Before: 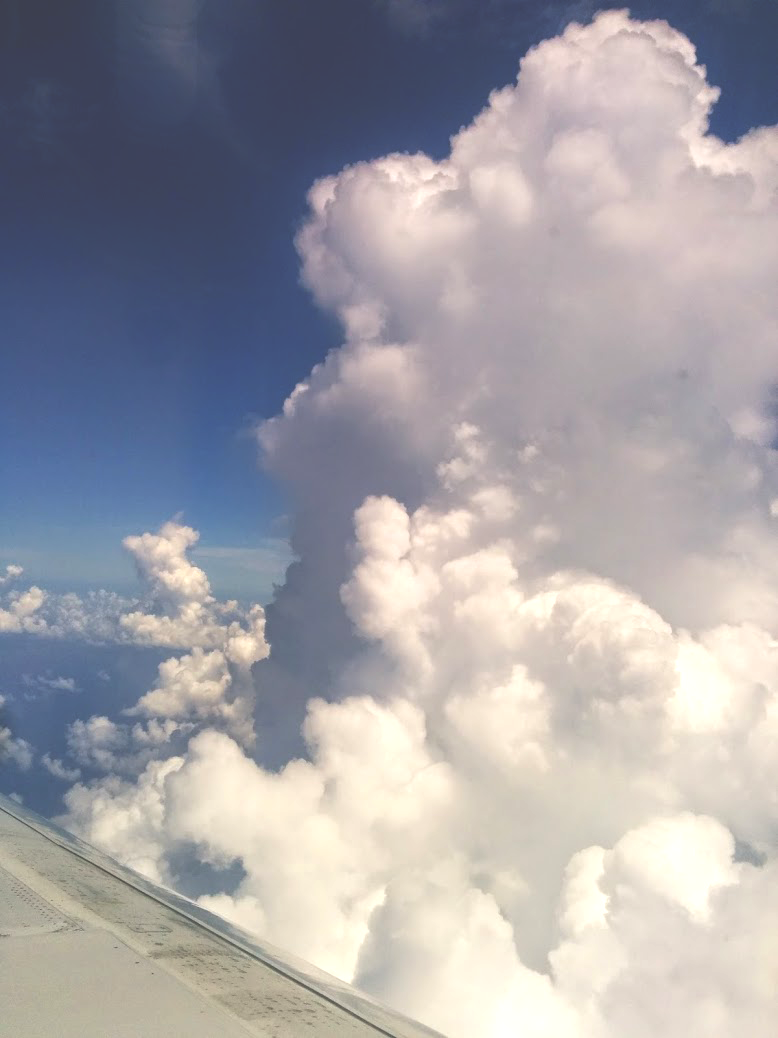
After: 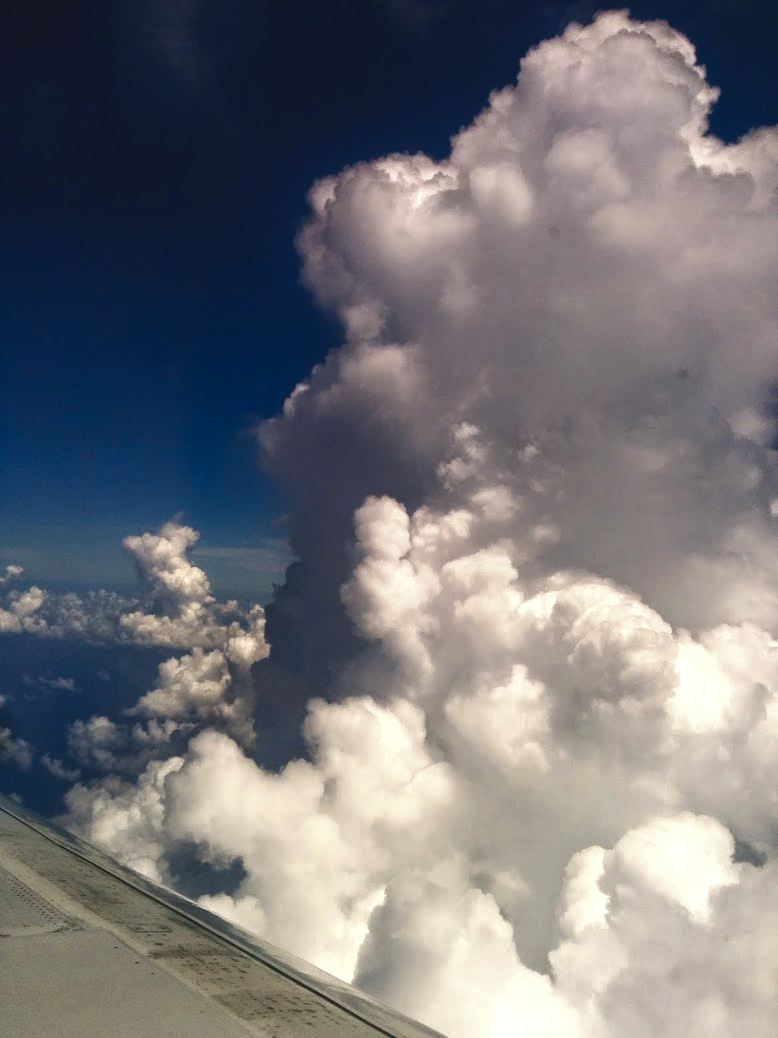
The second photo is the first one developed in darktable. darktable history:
contrast brightness saturation: brightness -0.514
